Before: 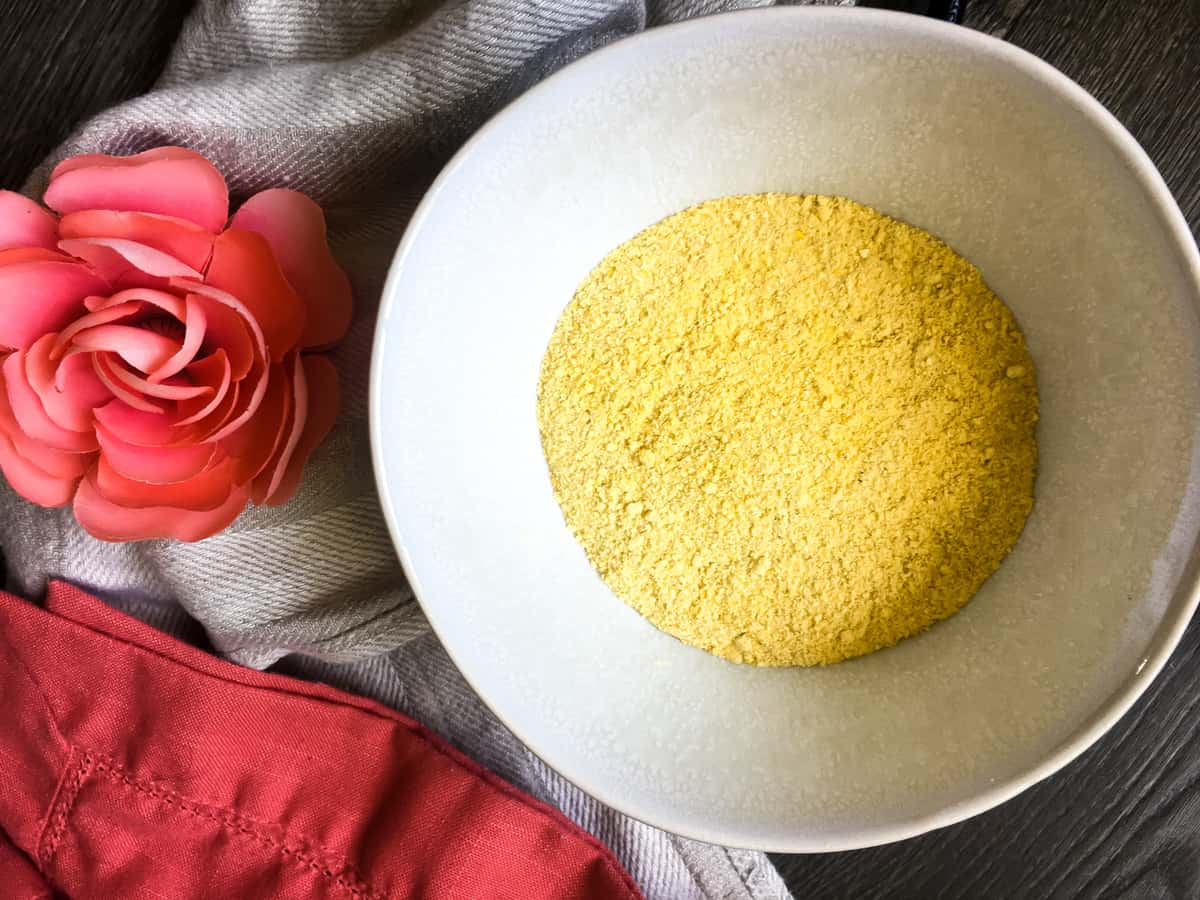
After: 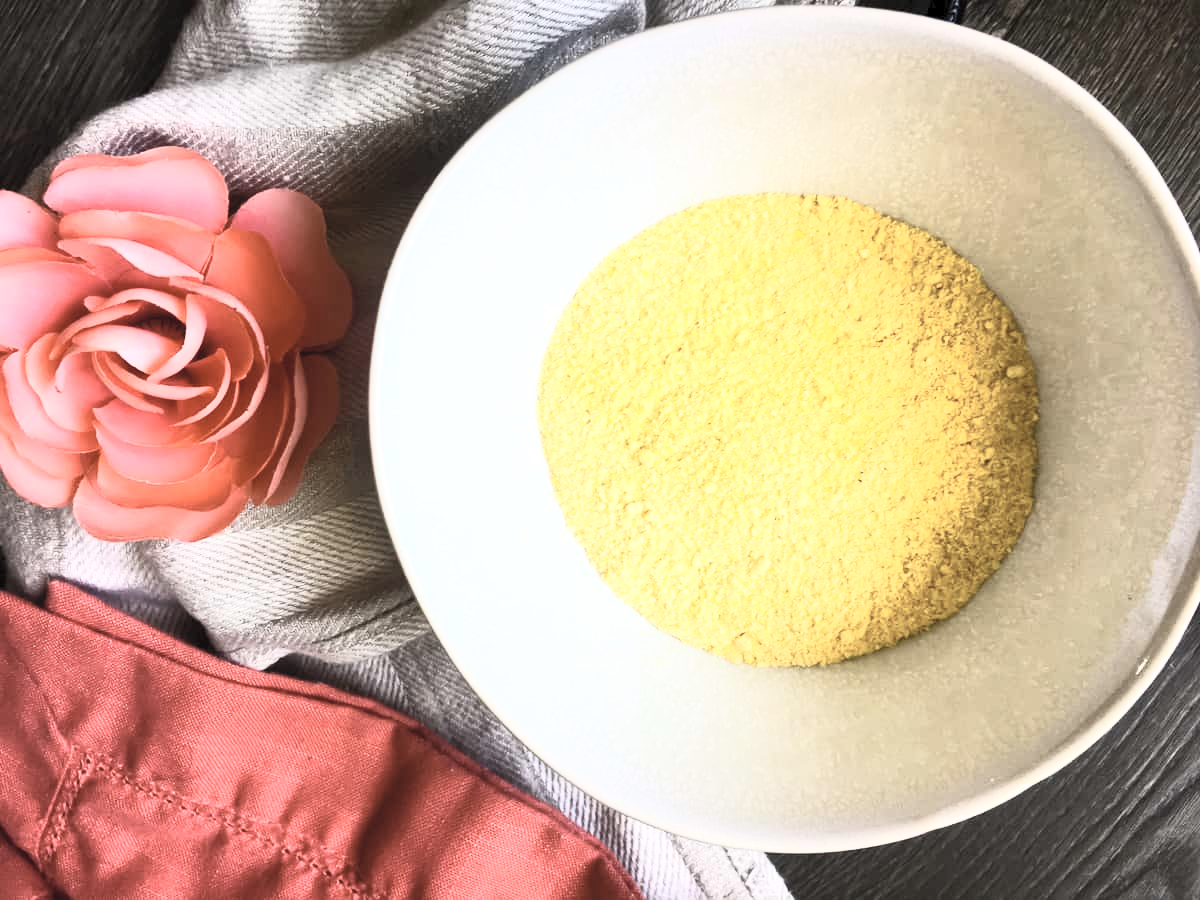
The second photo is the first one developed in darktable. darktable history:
contrast brightness saturation: contrast 0.431, brightness 0.549, saturation -0.192
